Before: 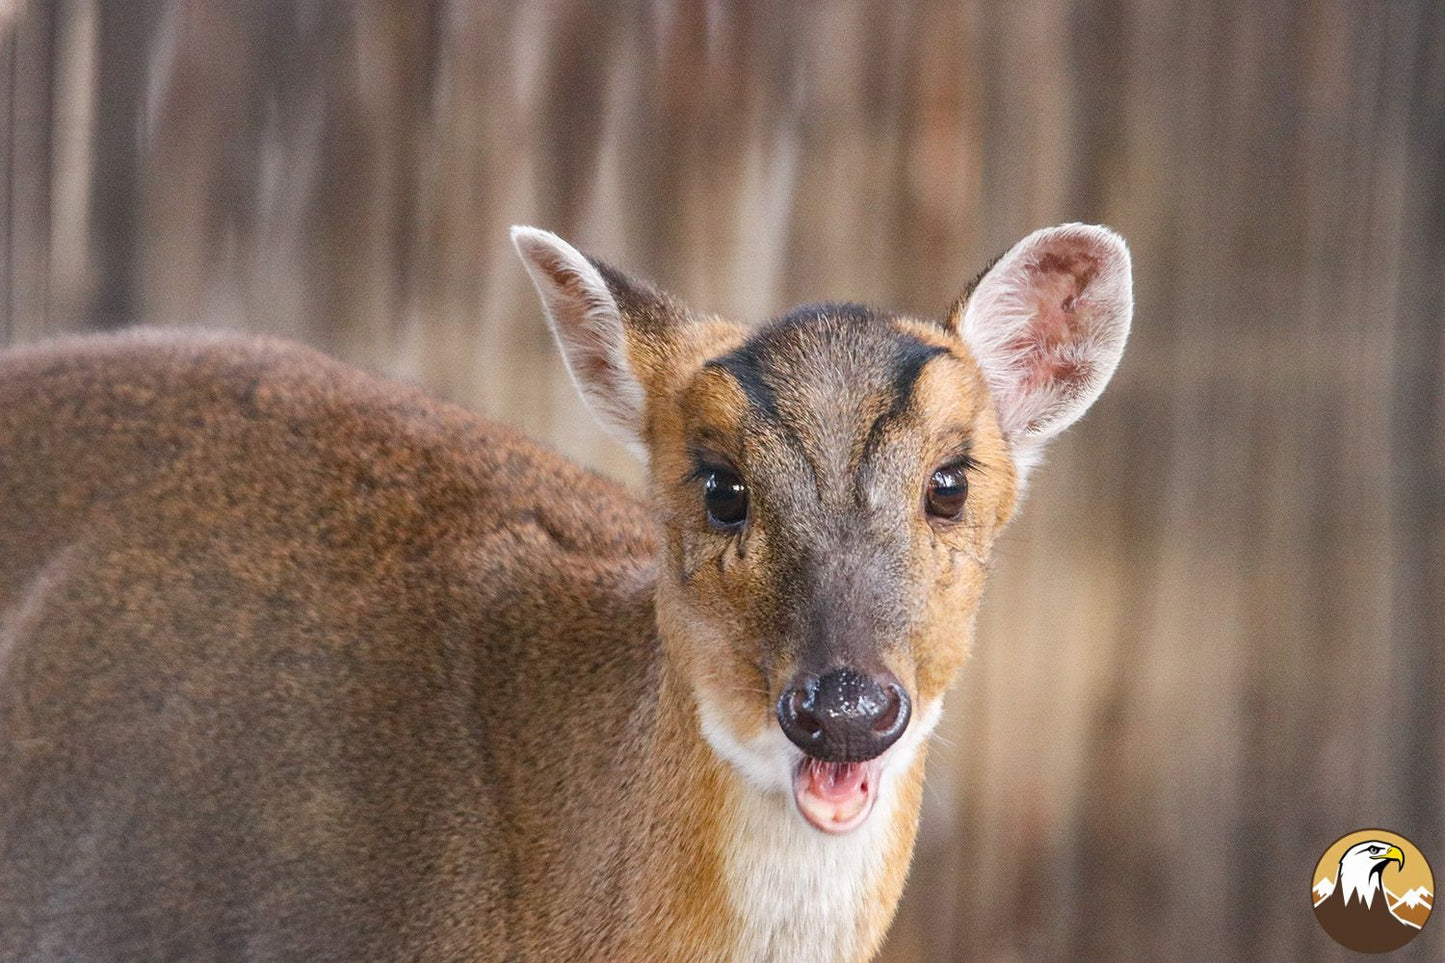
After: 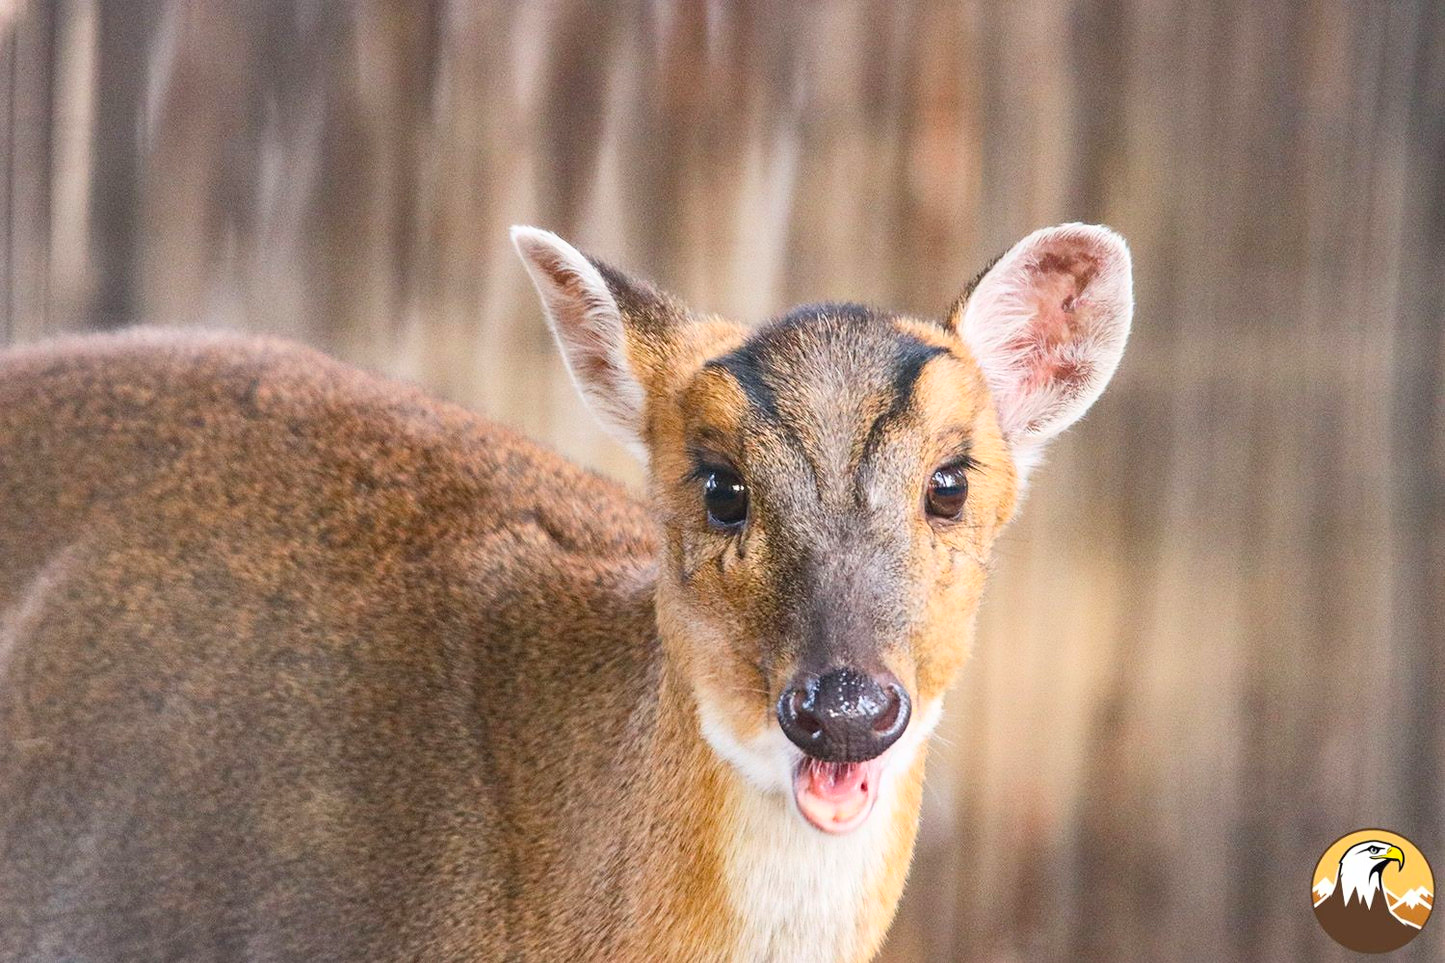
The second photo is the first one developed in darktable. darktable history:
contrast brightness saturation: contrast 0.196, brightness 0.17, saturation 0.216
